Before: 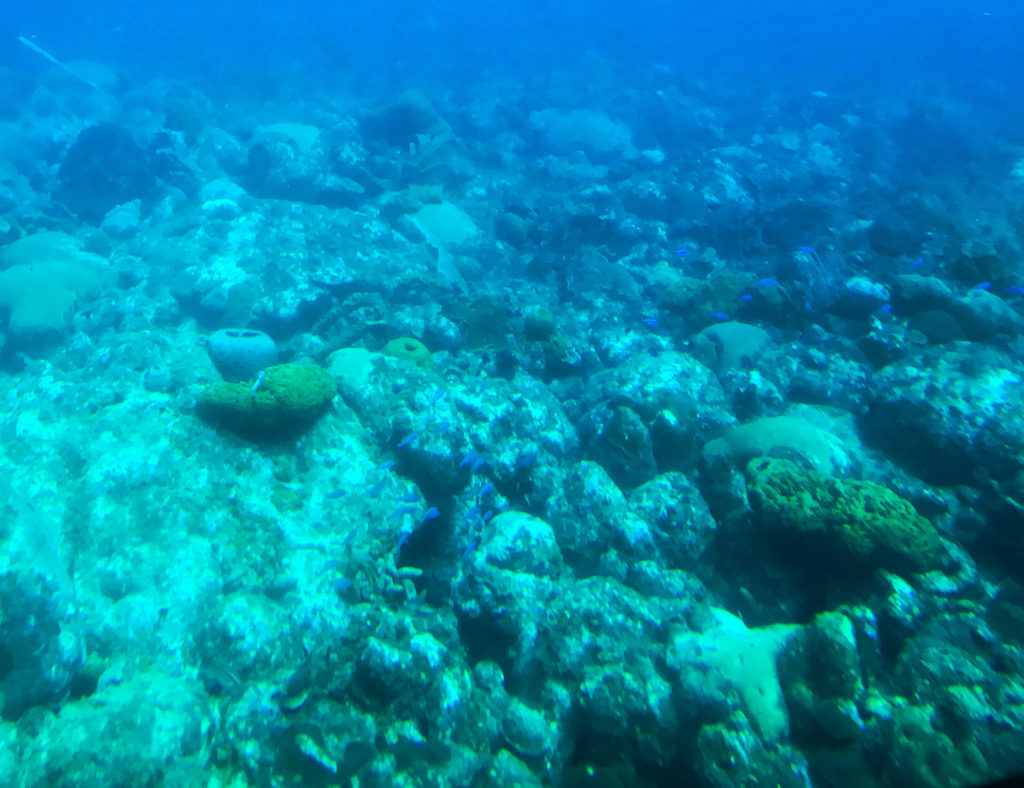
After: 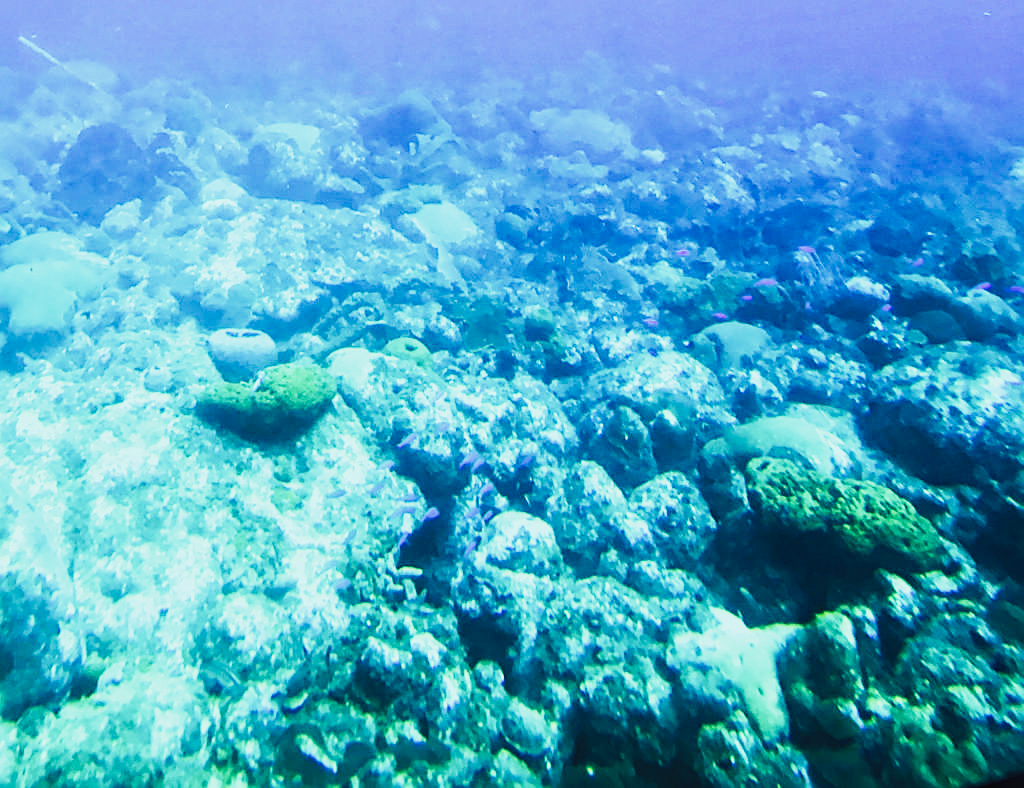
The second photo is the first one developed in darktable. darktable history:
sharpen: on, module defaults
haze removal: strength 0.294, distance 0.25, compatibility mode true, adaptive false
tone curve: curves: ch0 [(0, 0.026) (0.146, 0.158) (0.272, 0.34) (0.434, 0.625) (0.676, 0.871) (0.994, 0.955)], preserve colors none
